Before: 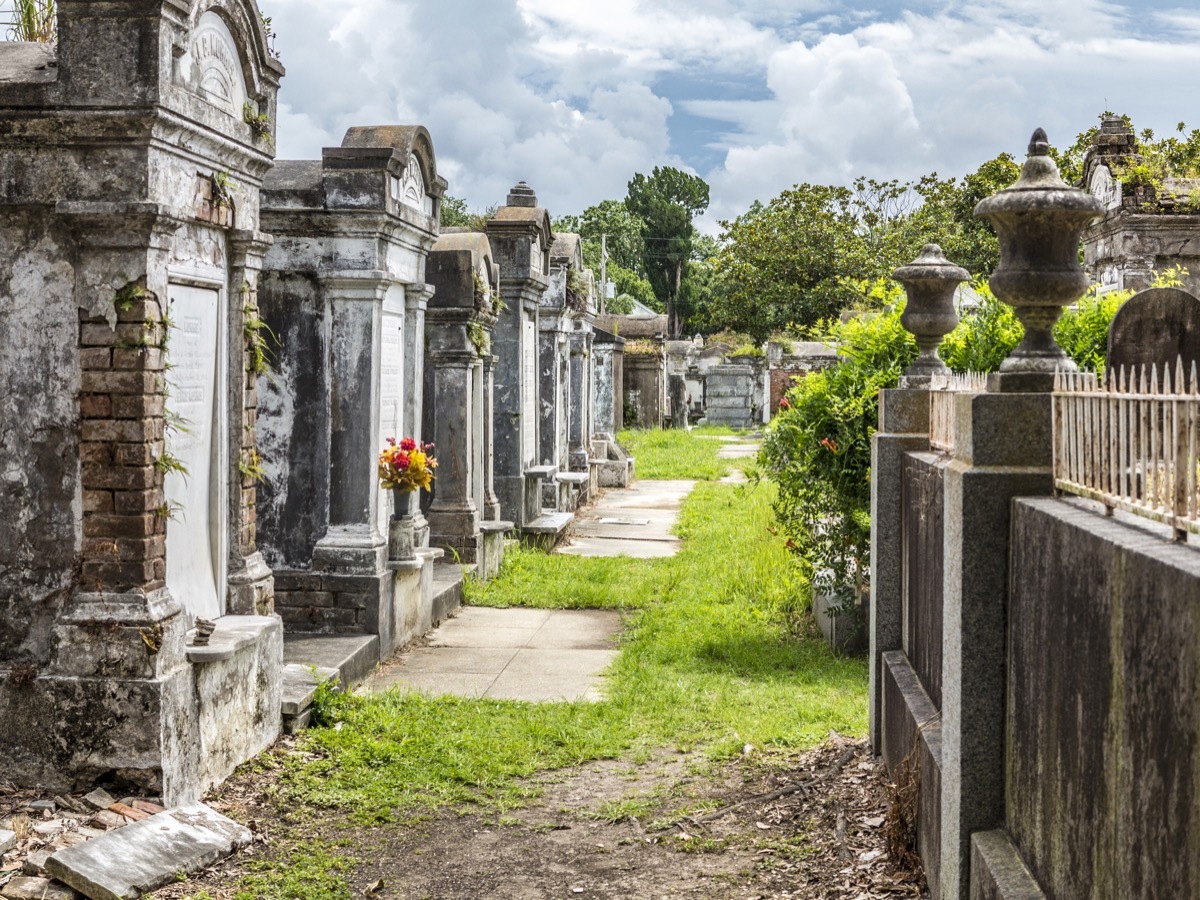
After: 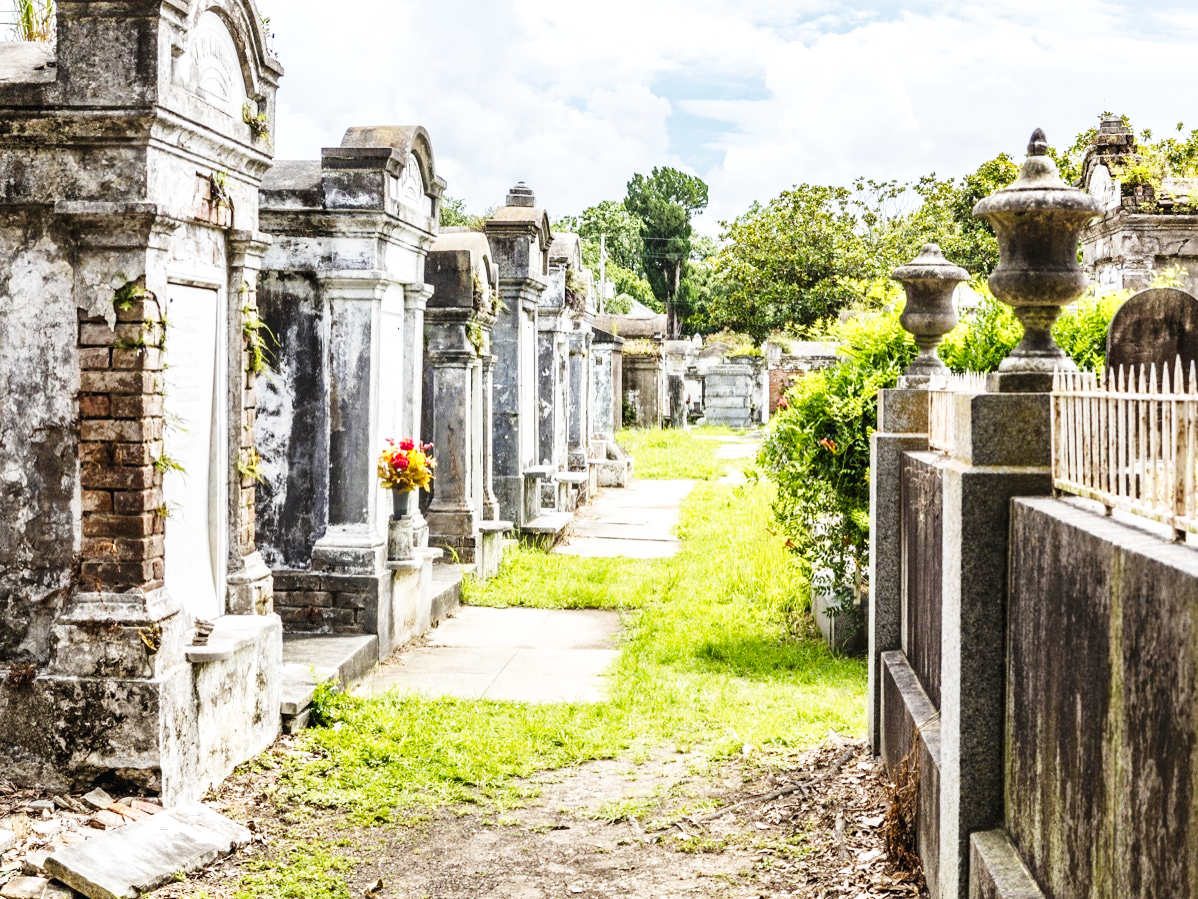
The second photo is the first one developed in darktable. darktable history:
crop and rotate: left 0.126%
base curve: curves: ch0 [(0, 0.003) (0.001, 0.002) (0.006, 0.004) (0.02, 0.022) (0.048, 0.086) (0.094, 0.234) (0.162, 0.431) (0.258, 0.629) (0.385, 0.8) (0.548, 0.918) (0.751, 0.988) (1, 1)], preserve colors none
